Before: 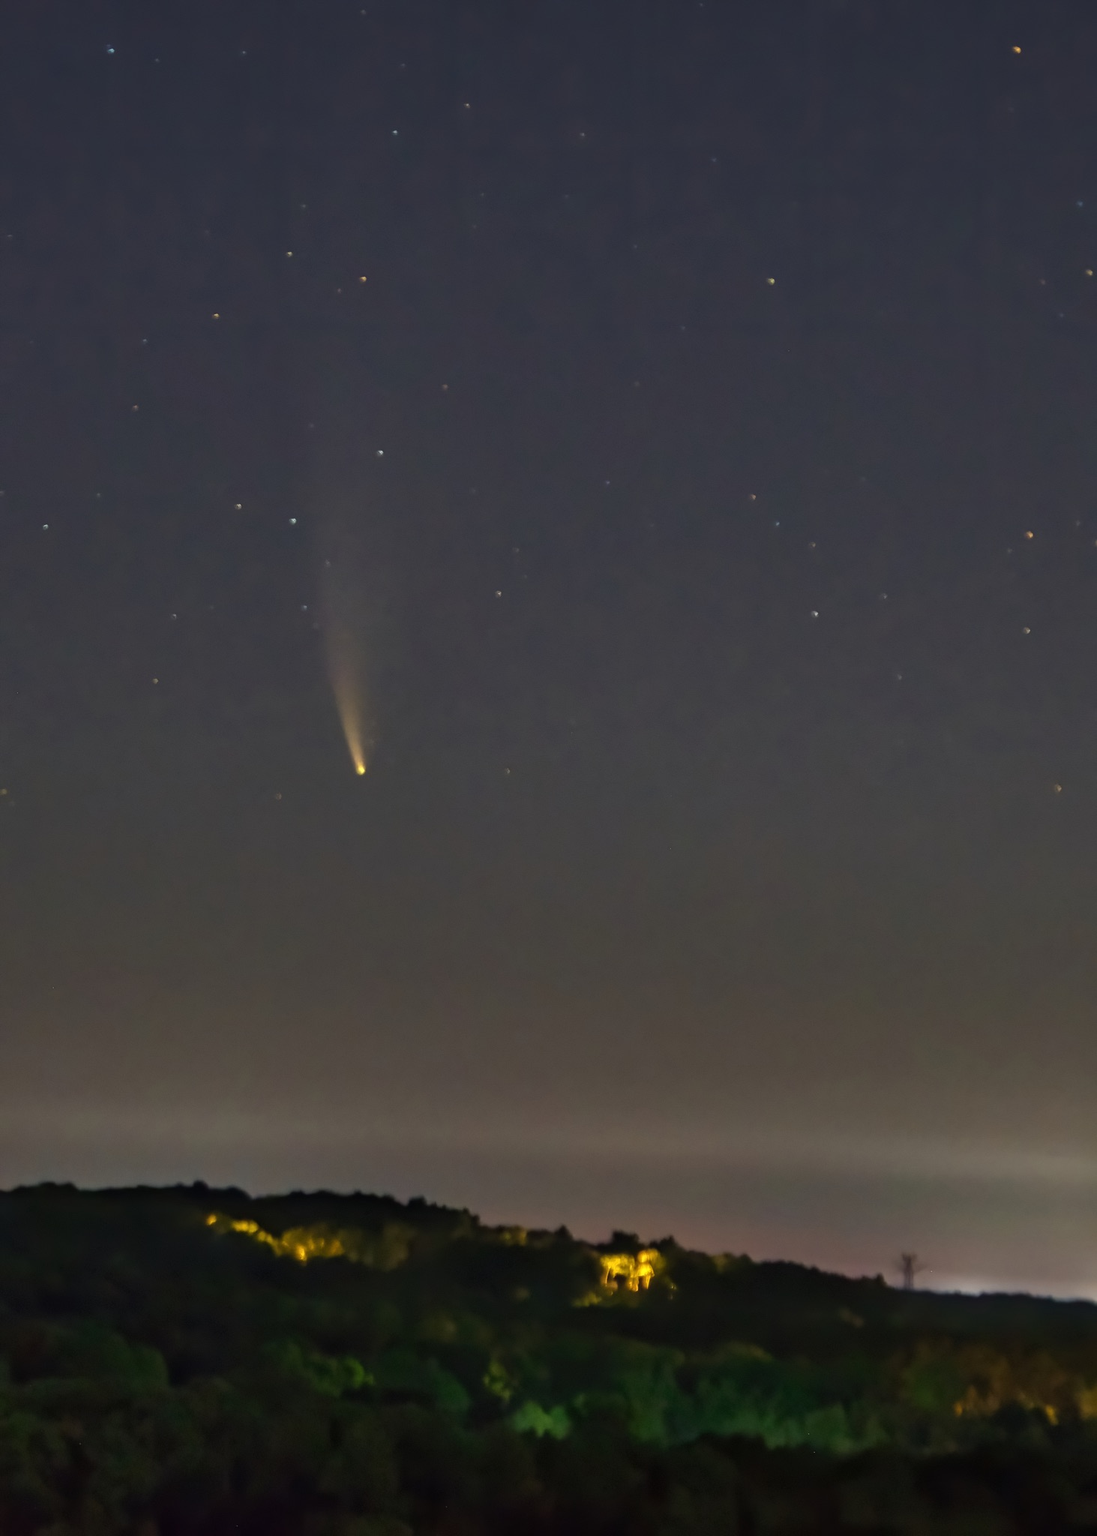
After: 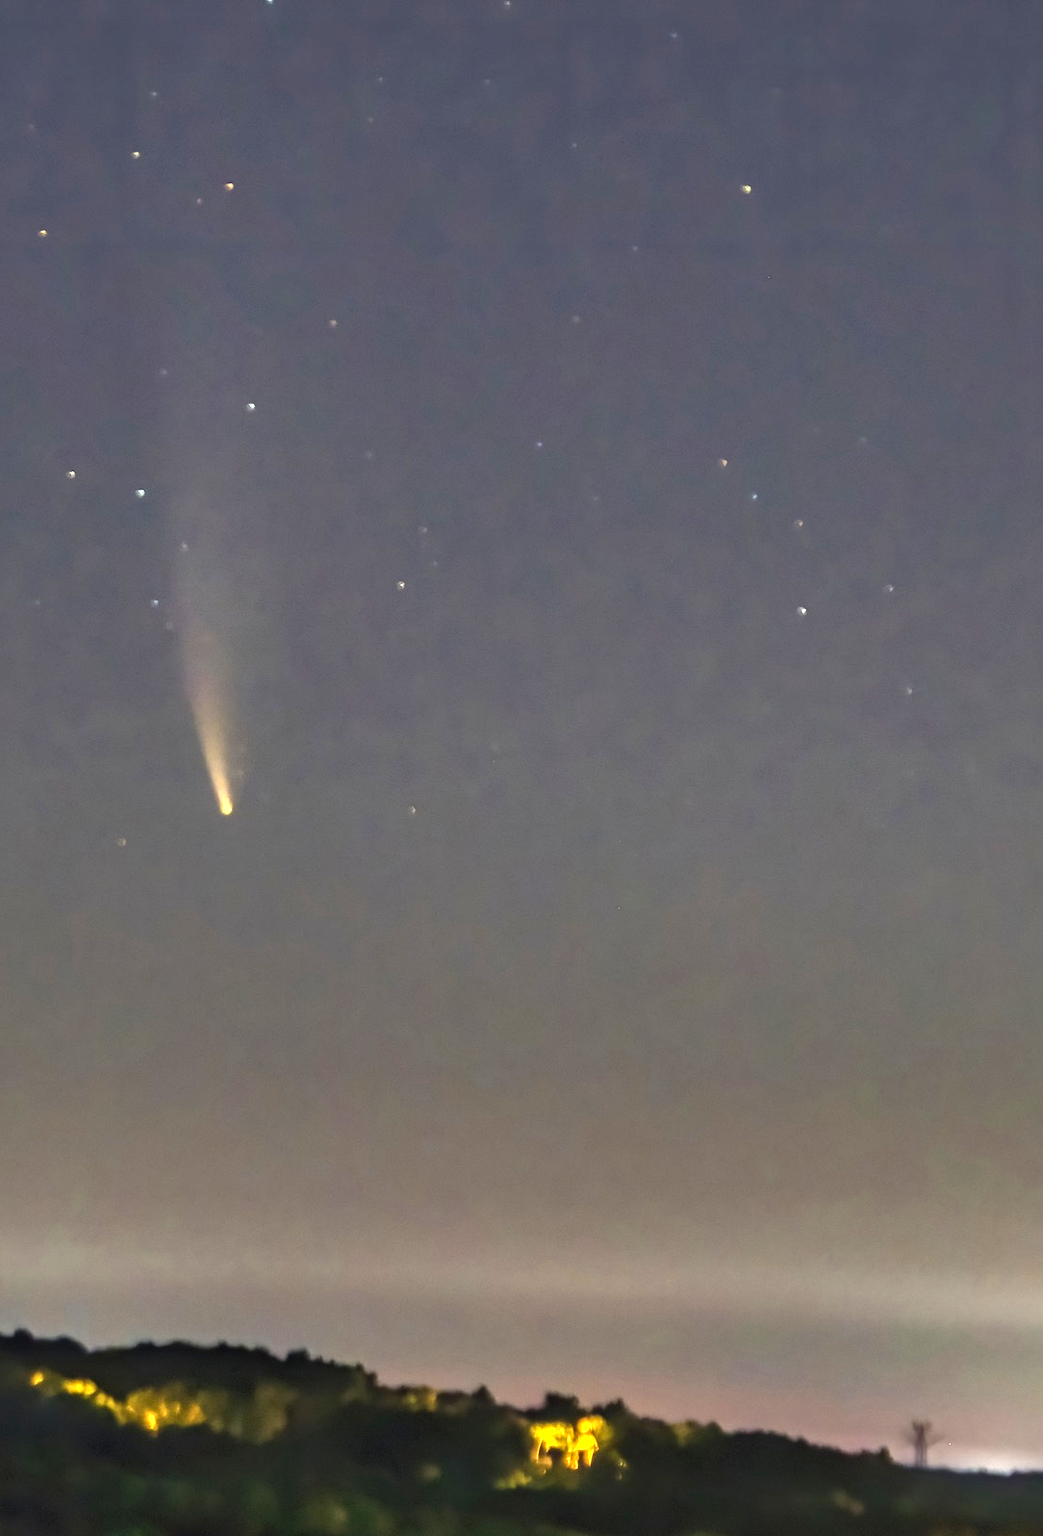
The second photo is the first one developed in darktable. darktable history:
local contrast: on, module defaults
crop: left 16.636%, top 8.619%, right 8.283%, bottom 12.438%
exposure: black level correction 0, exposure 1.469 EV, compensate highlight preservation false
levels: mode automatic
